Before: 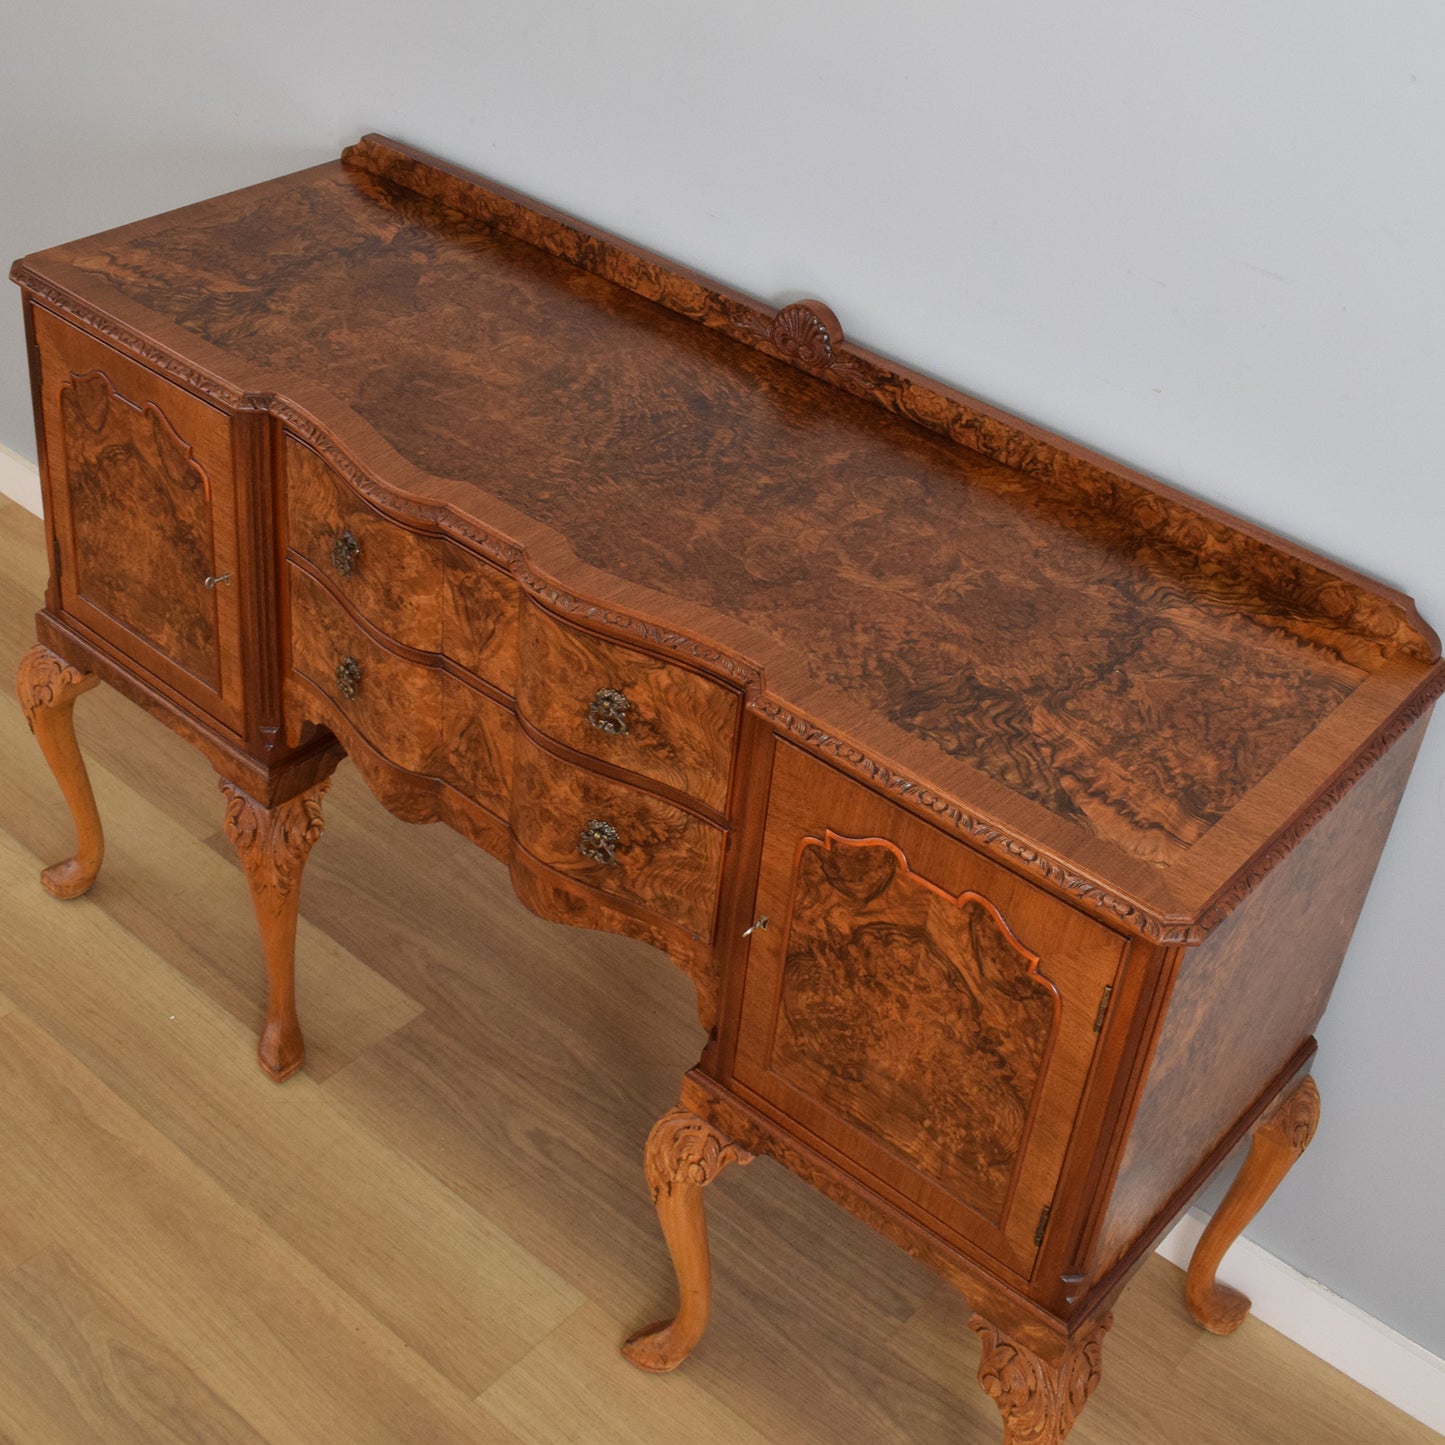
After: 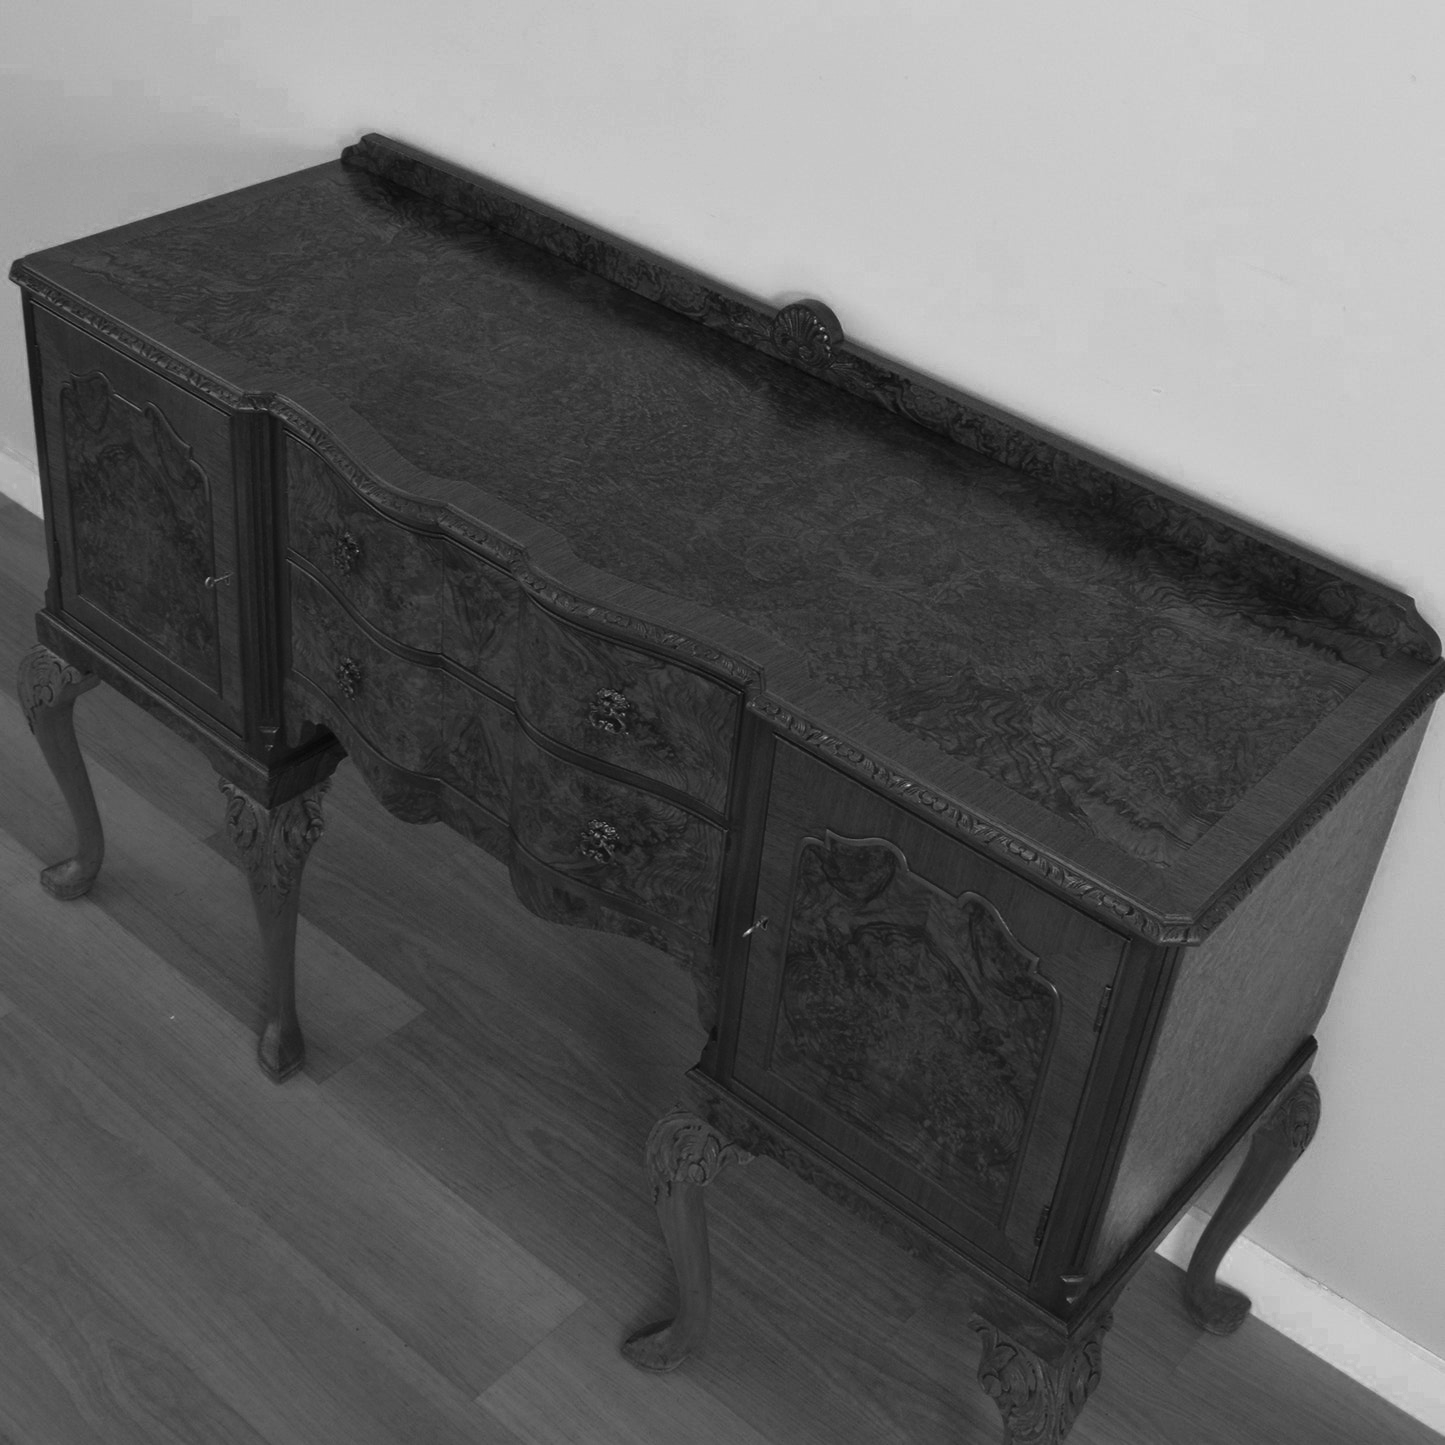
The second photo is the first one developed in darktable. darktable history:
color zones: curves: ch0 [(0.002, 0.429) (0.121, 0.212) (0.198, 0.113) (0.276, 0.344) (0.331, 0.541) (0.41, 0.56) (0.482, 0.289) (0.619, 0.227) (0.721, 0.18) (0.821, 0.435) (0.928, 0.555) (1, 0.587)]; ch1 [(0, 0) (0.143, 0) (0.286, 0) (0.429, 0) (0.571, 0) (0.714, 0) (0.857, 0)]
contrast brightness saturation: contrast 0.139
